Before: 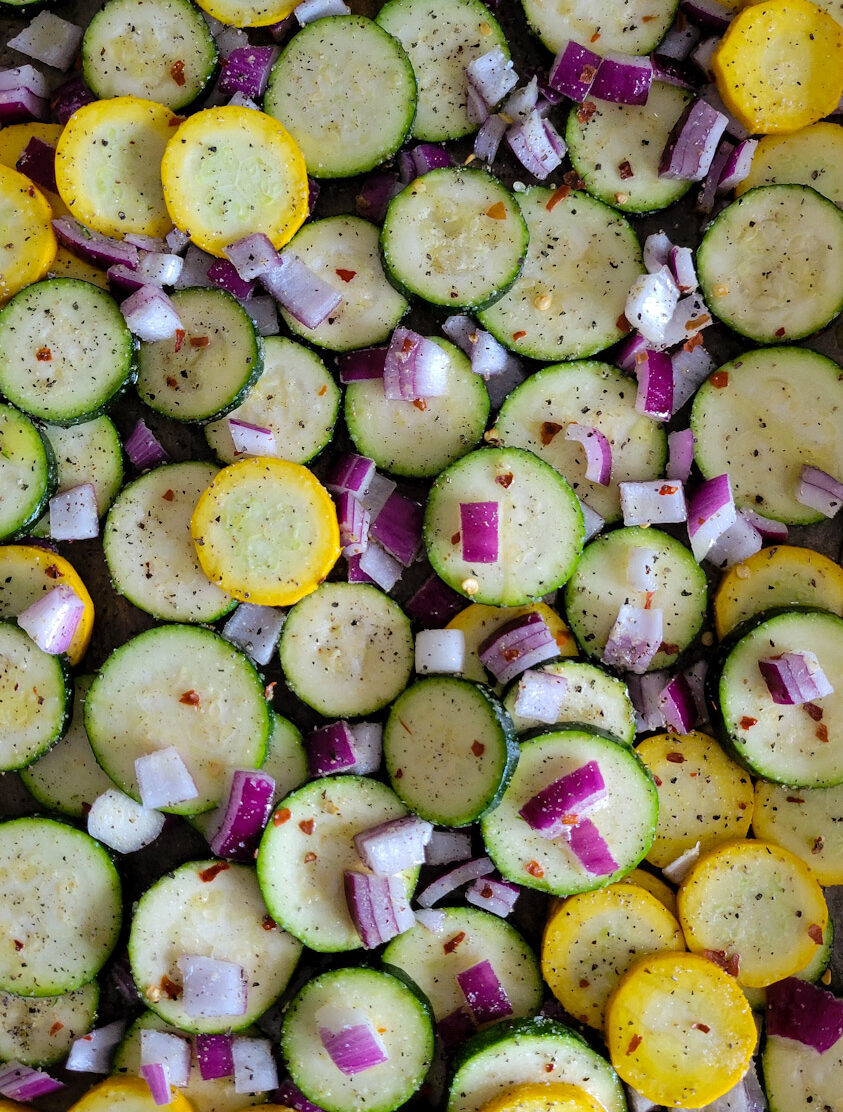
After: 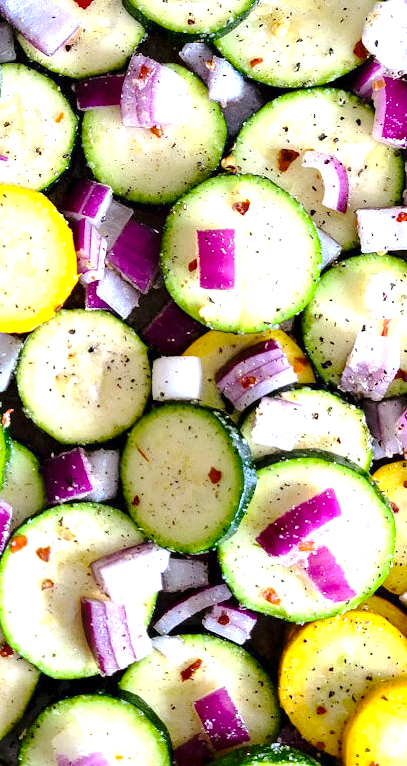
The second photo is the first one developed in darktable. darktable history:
exposure: black level correction 0, exposure 1.2 EV, compensate highlight preservation false
crop: left 31.307%, top 24.563%, right 20.333%, bottom 6.54%
base curve: curves: ch0 [(0, 0) (0.262, 0.32) (0.722, 0.705) (1, 1)], preserve colors none
contrast brightness saturation: contrast 0.065, brightness -0.136, saturation 0.119
